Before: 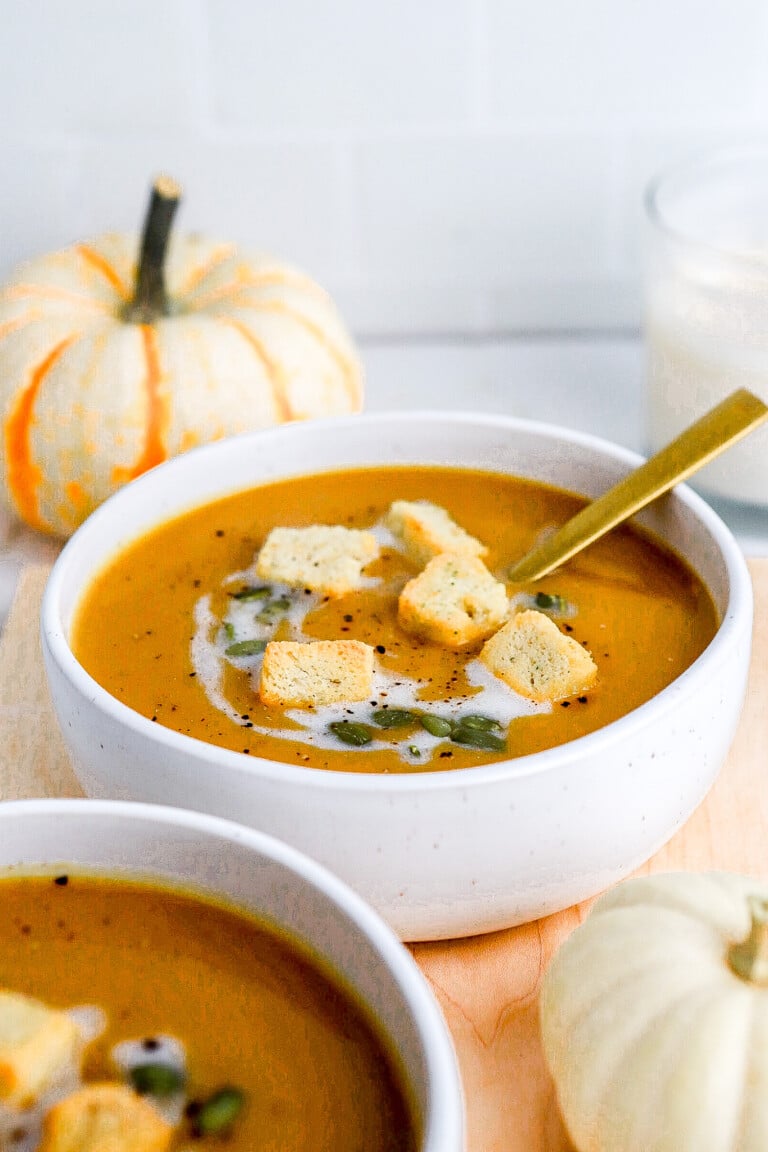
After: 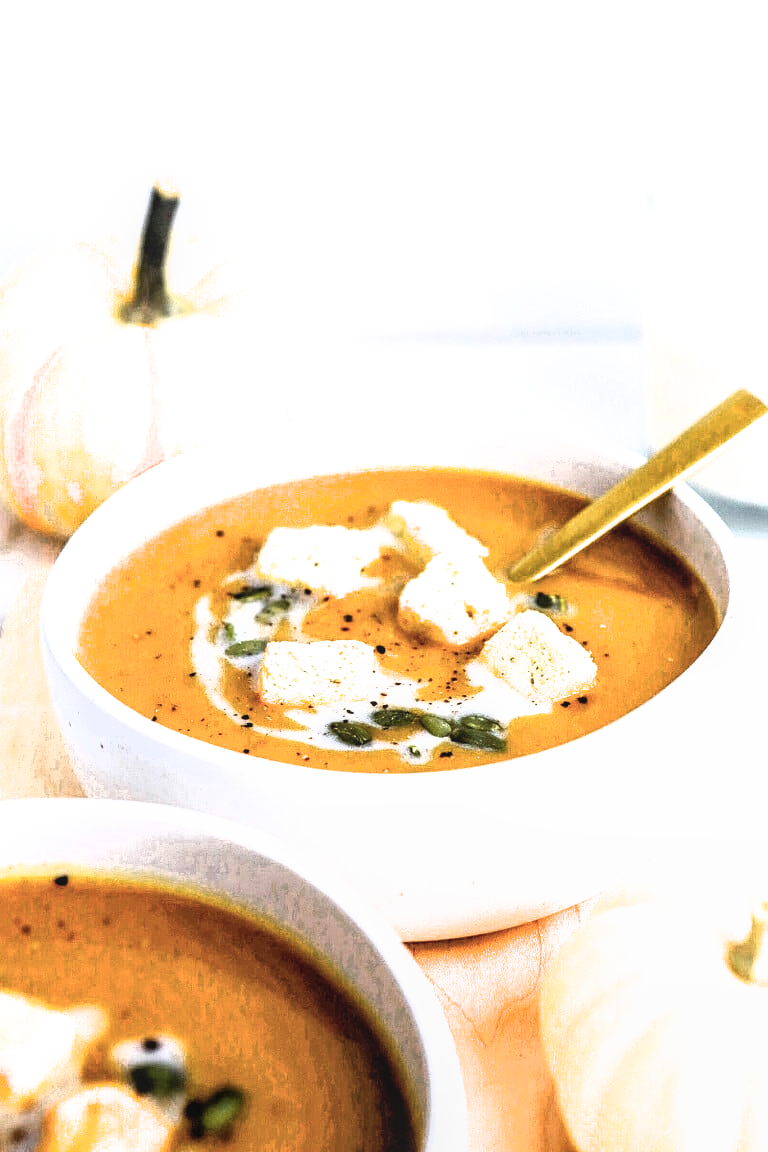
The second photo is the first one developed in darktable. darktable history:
exposure: exposure 0.296 EV, compensate highlight preservation false
filmic rgb: black relative exposure -8.19 EV, white relative exposure 2.22 EV, hardness 7.2, latitude 85.16%, contrast 1.682, highlights saturation mix -3.43%, shadows ↔ highlights balance -1.97%, color science v4 (2020)
local contrast: detail 110%
